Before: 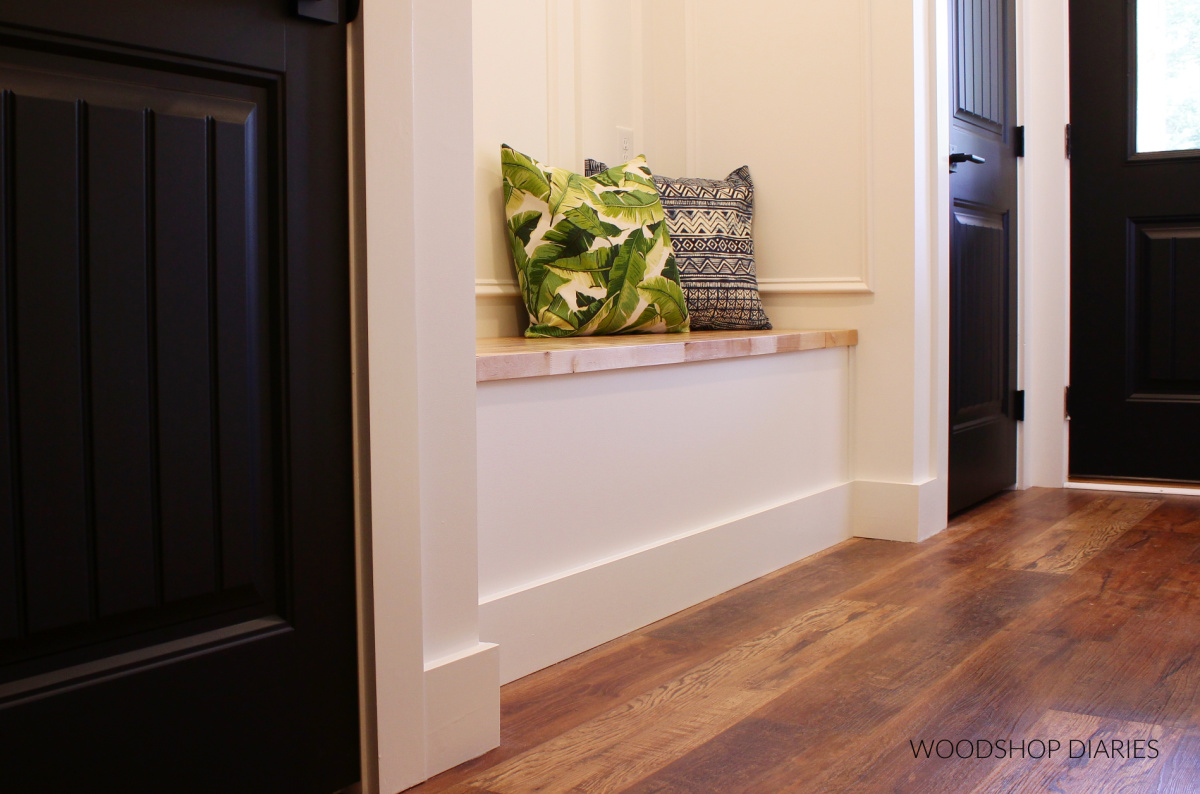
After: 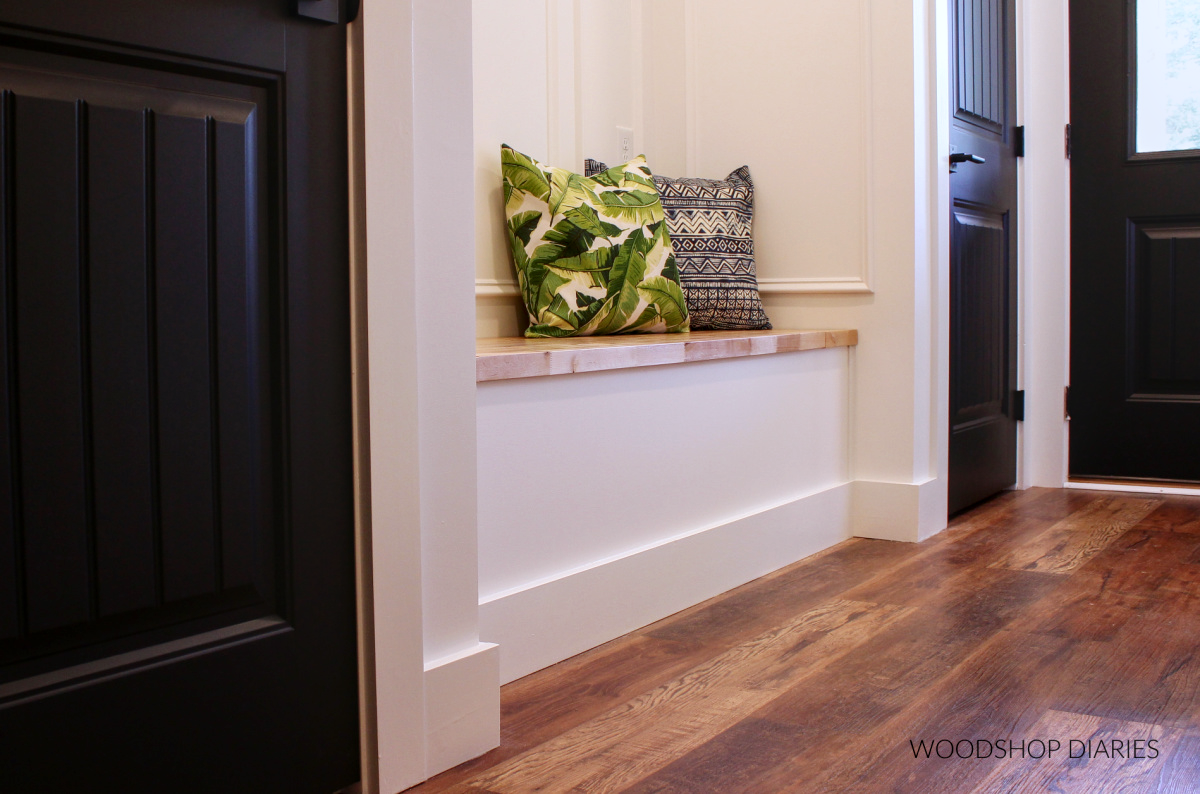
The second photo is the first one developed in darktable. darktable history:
local contrast: on, module defaults
color correction: highlights a* -0.772, highlights b* -8.92
rotate and perspective: automatic cropping original format, crop left 0, crop top 0
